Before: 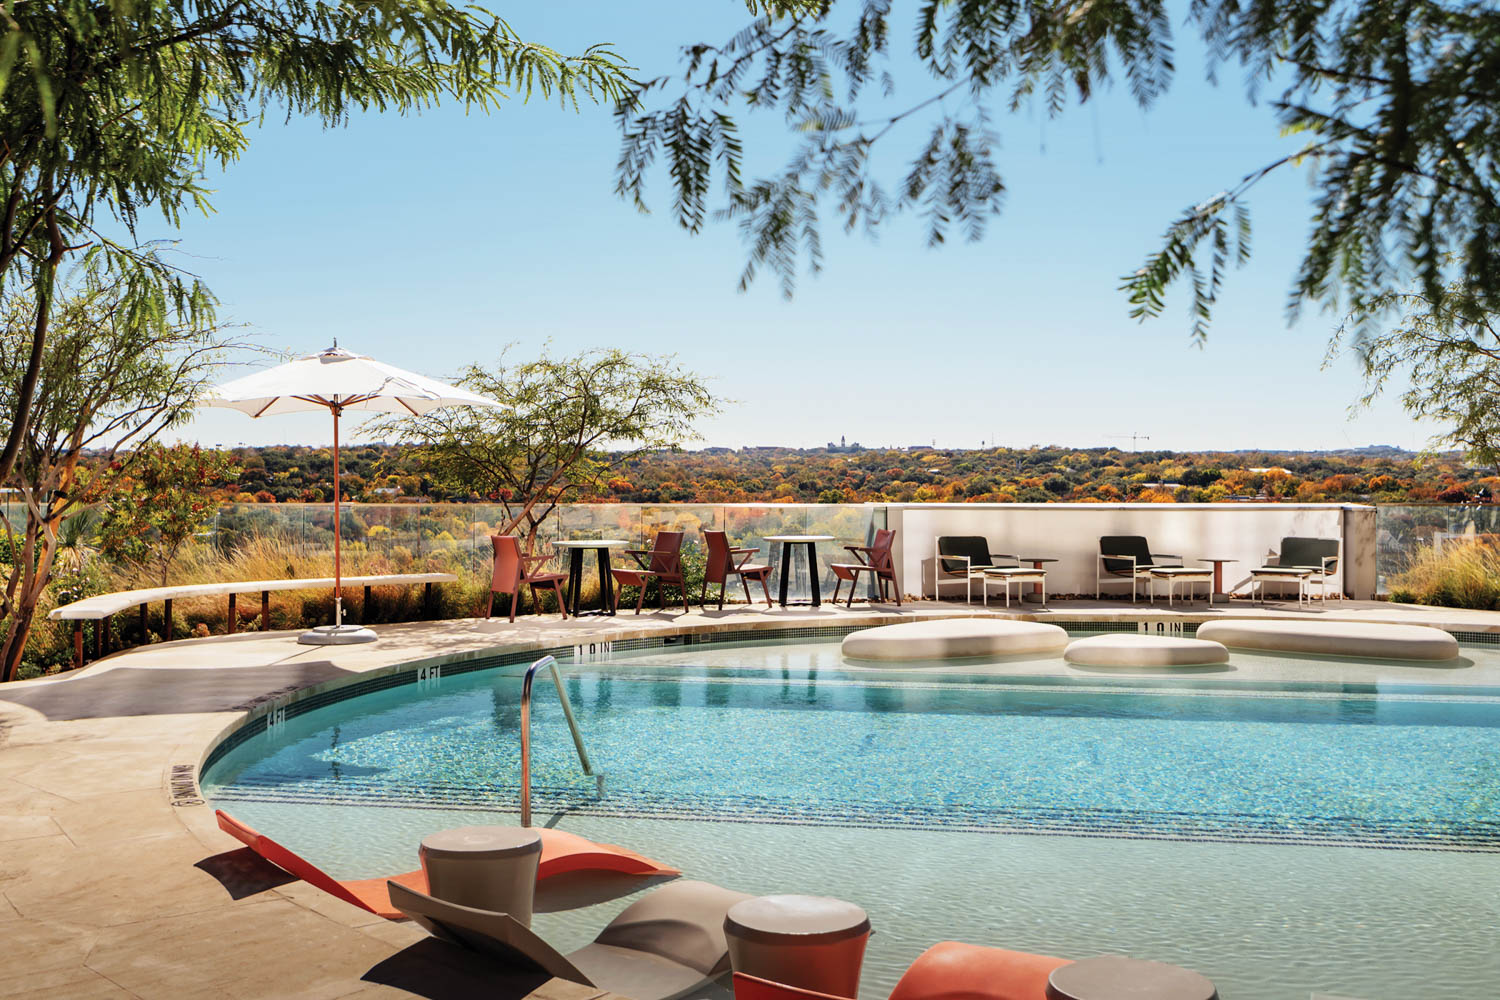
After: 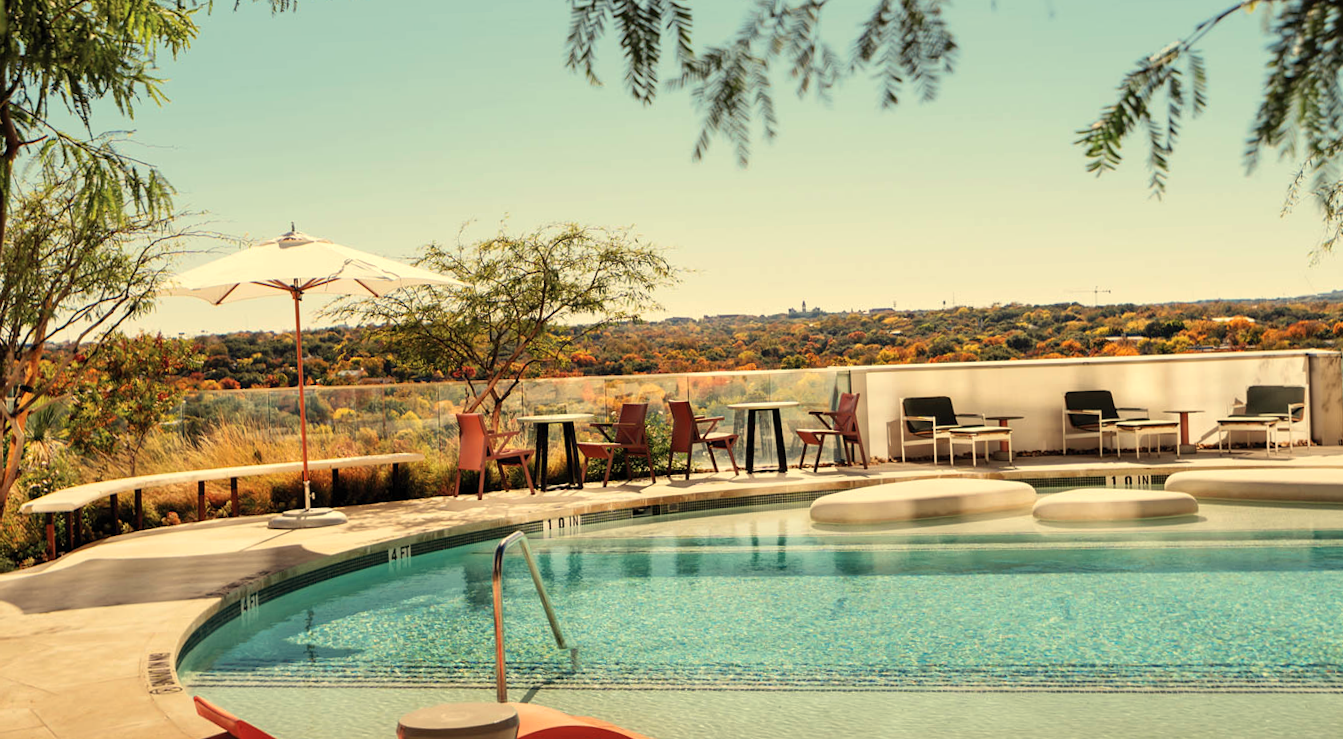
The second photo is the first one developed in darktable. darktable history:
crop and rotate: angle 0.03°, top 11.643%, right 5.651%, bottom 11.189%
rotate and perspective: rotation -2.12°, lens shift (vertical) 0.009, lens shift (horizontal) -0.008, automatic cropping original format, crop left 0.036, crop right 0.964, crop top 0.05, crop bottom 0.959
white balance: red 1.08, blue 0.791
